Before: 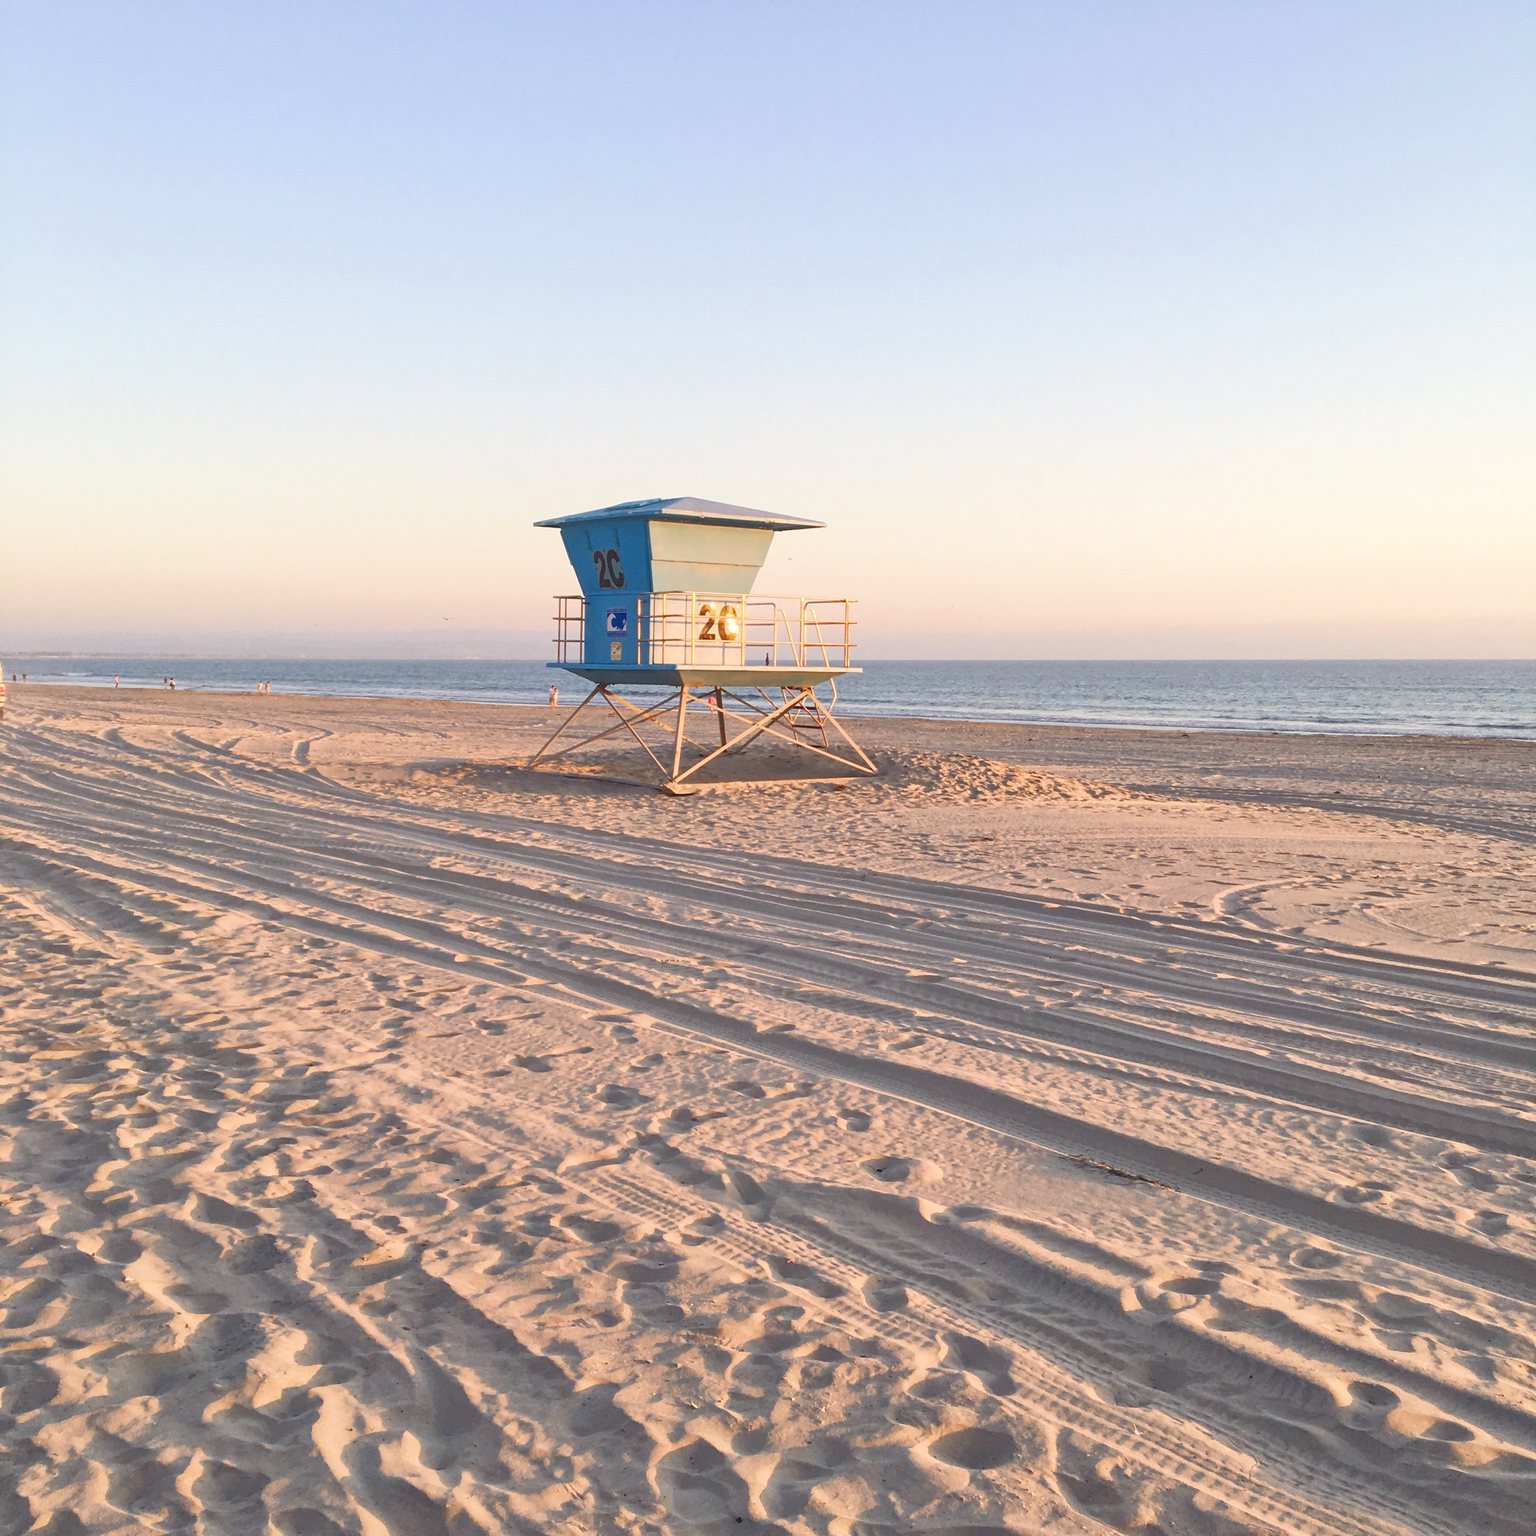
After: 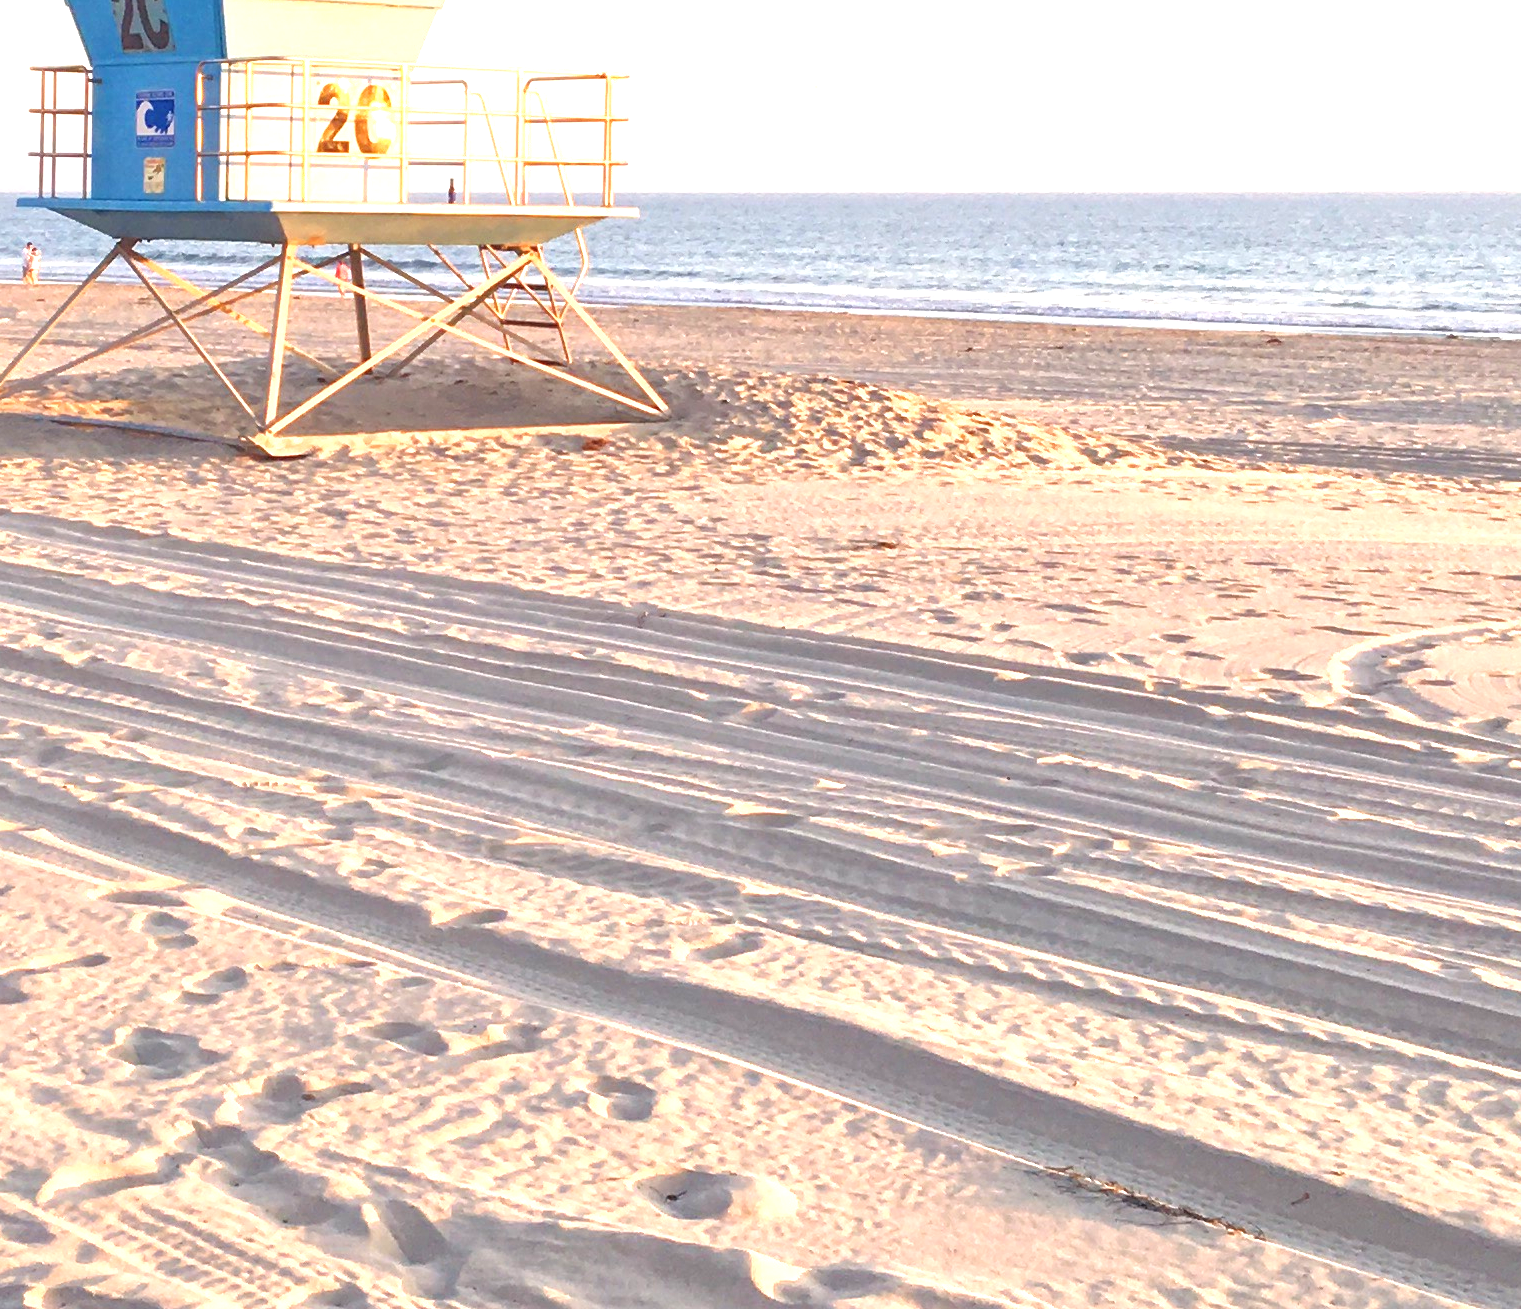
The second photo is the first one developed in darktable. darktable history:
exposure: black level correction 0, exposure 1 EV, compensate exposure bias true, compensate highlight preservation false
crop: left 35.03%, top 36.625%, right 14.663%, bottom 20.057%
